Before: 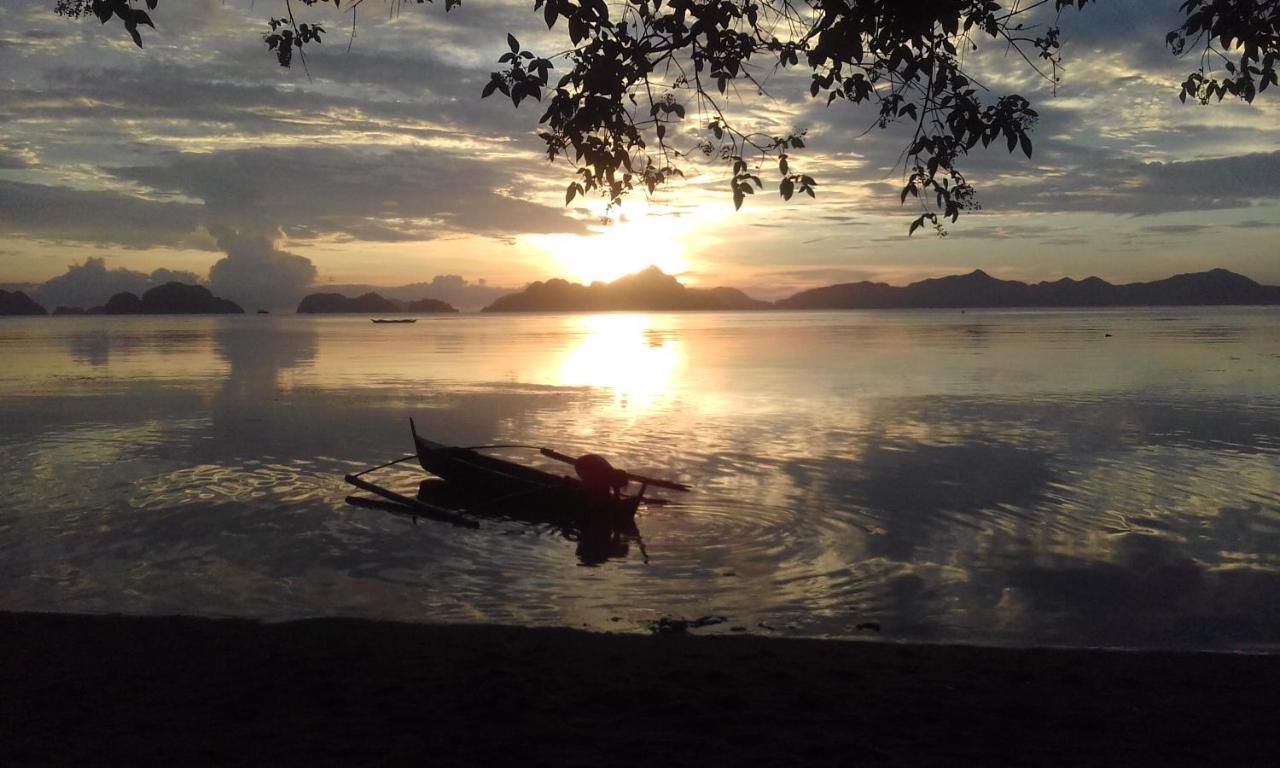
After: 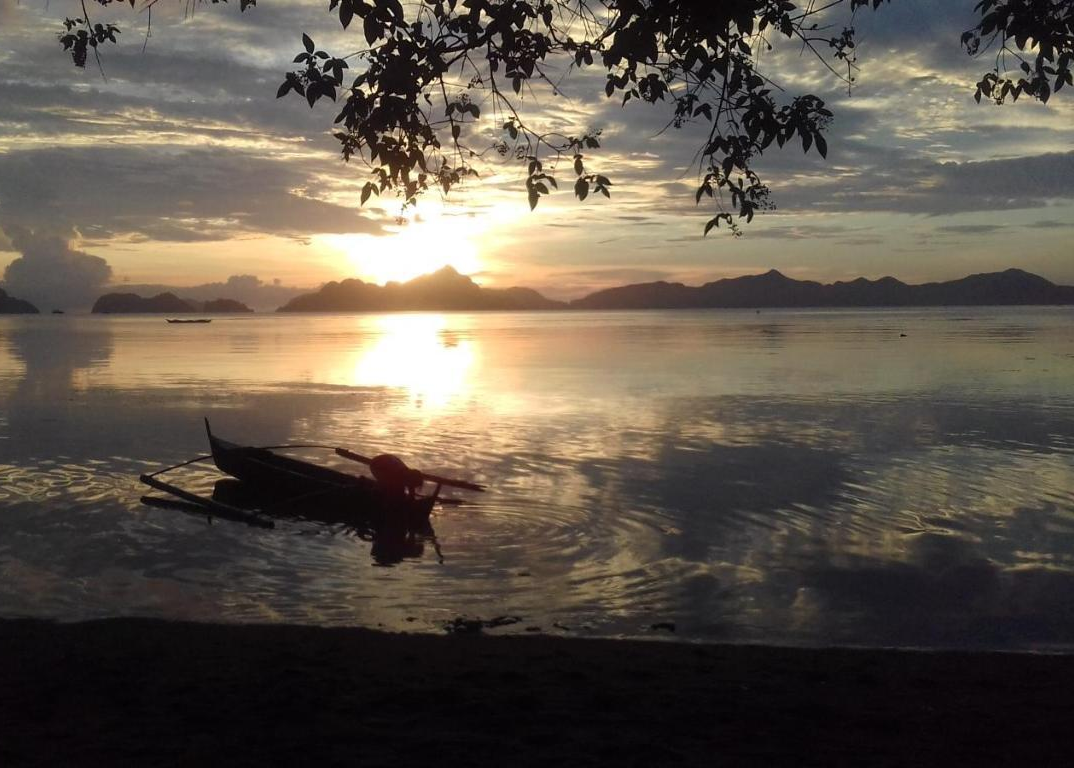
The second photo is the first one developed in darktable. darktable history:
crop: left 16.027%
